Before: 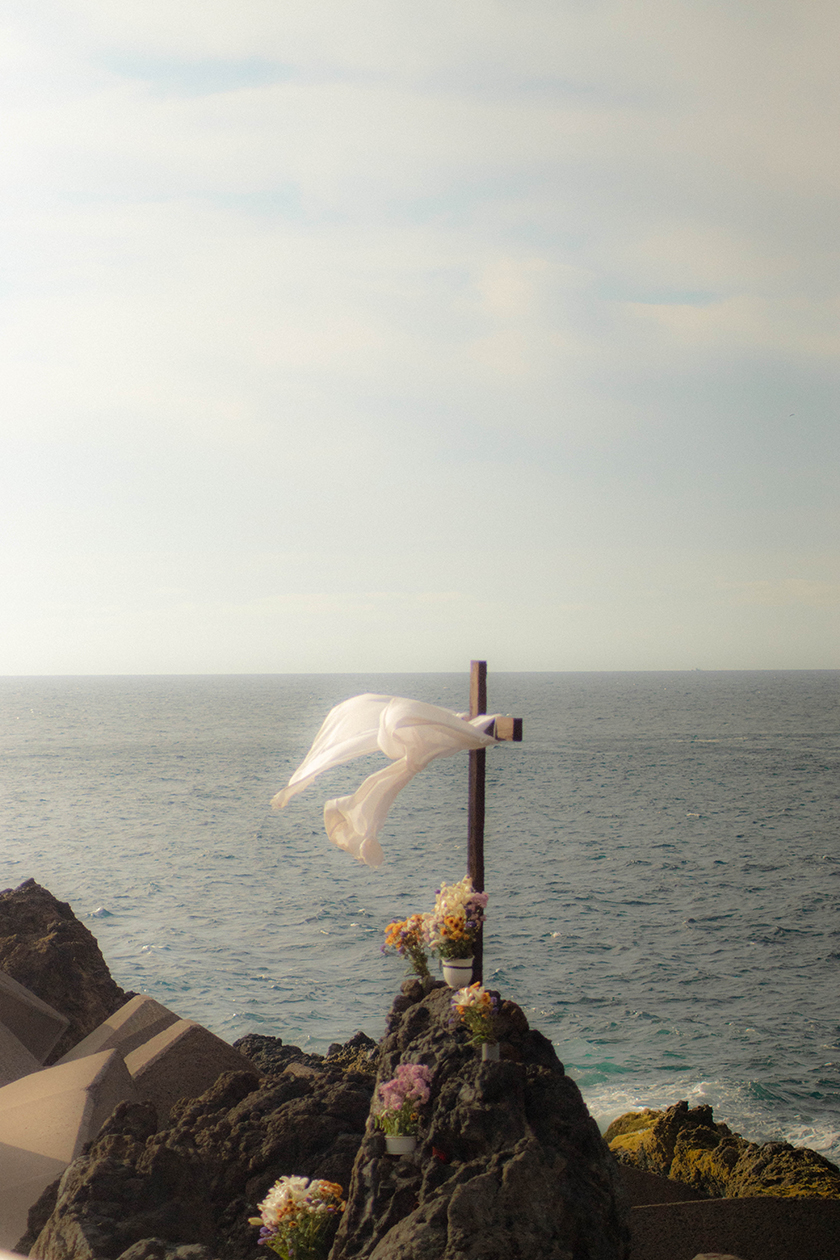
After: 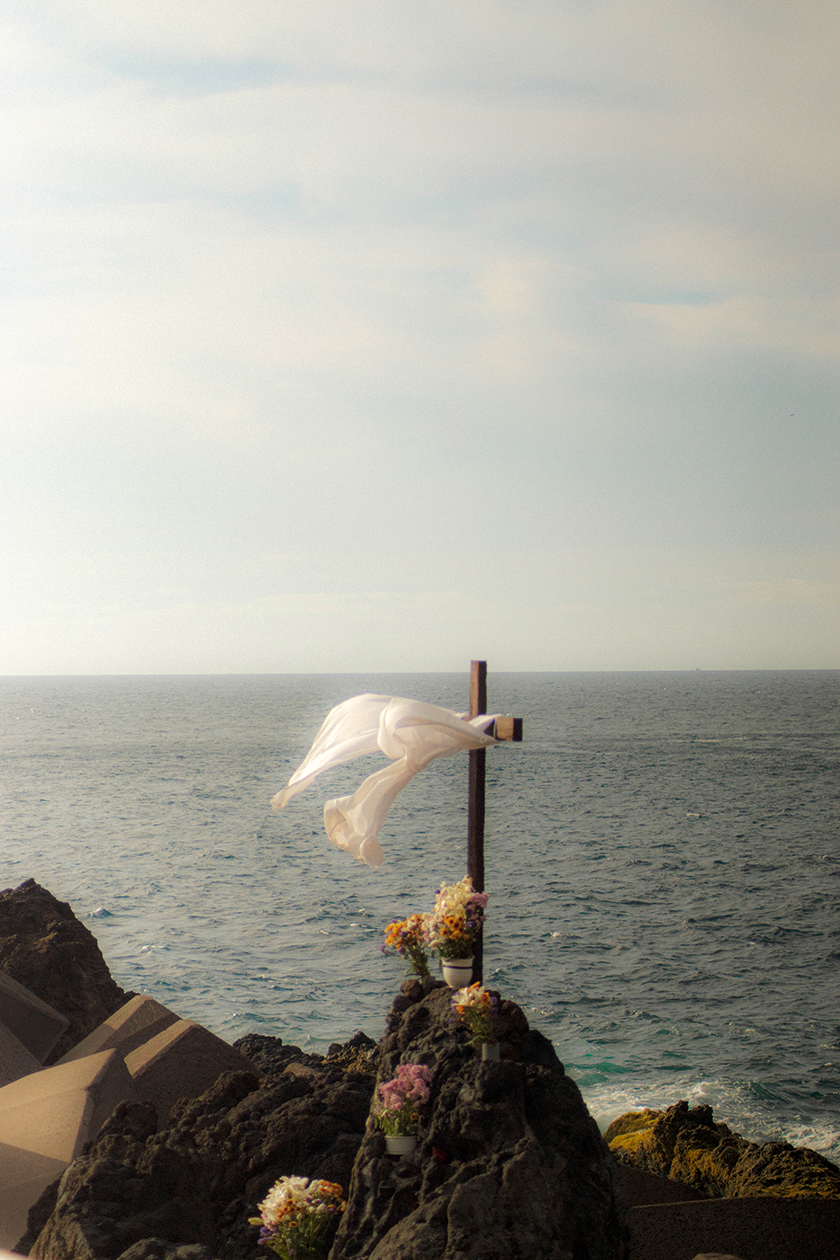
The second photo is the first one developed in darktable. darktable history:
local contrast: highlights 100%, shadows 100%, detail 120%, midtone range 0.2
tone curve: curves: ch0 [(0, 0) (0.003, 0.006) (0.011, 0.01) (0.025, 0.017) (0.044, 0.029) (0.069, 0.043) (0.1, 0.064) (0.136, 0.091) (0.177, 0.128) (0.224, 0.162) (0.277, 0.206) (0.335, 0.258) (0.399, 0.324) (0.468, 0.404) (0.543, 0.499) (0.623, 0.595) (0.709, 0.693) (0.801, 0.786) (0.898, 0.883) (1, 1)], preserve colors none
